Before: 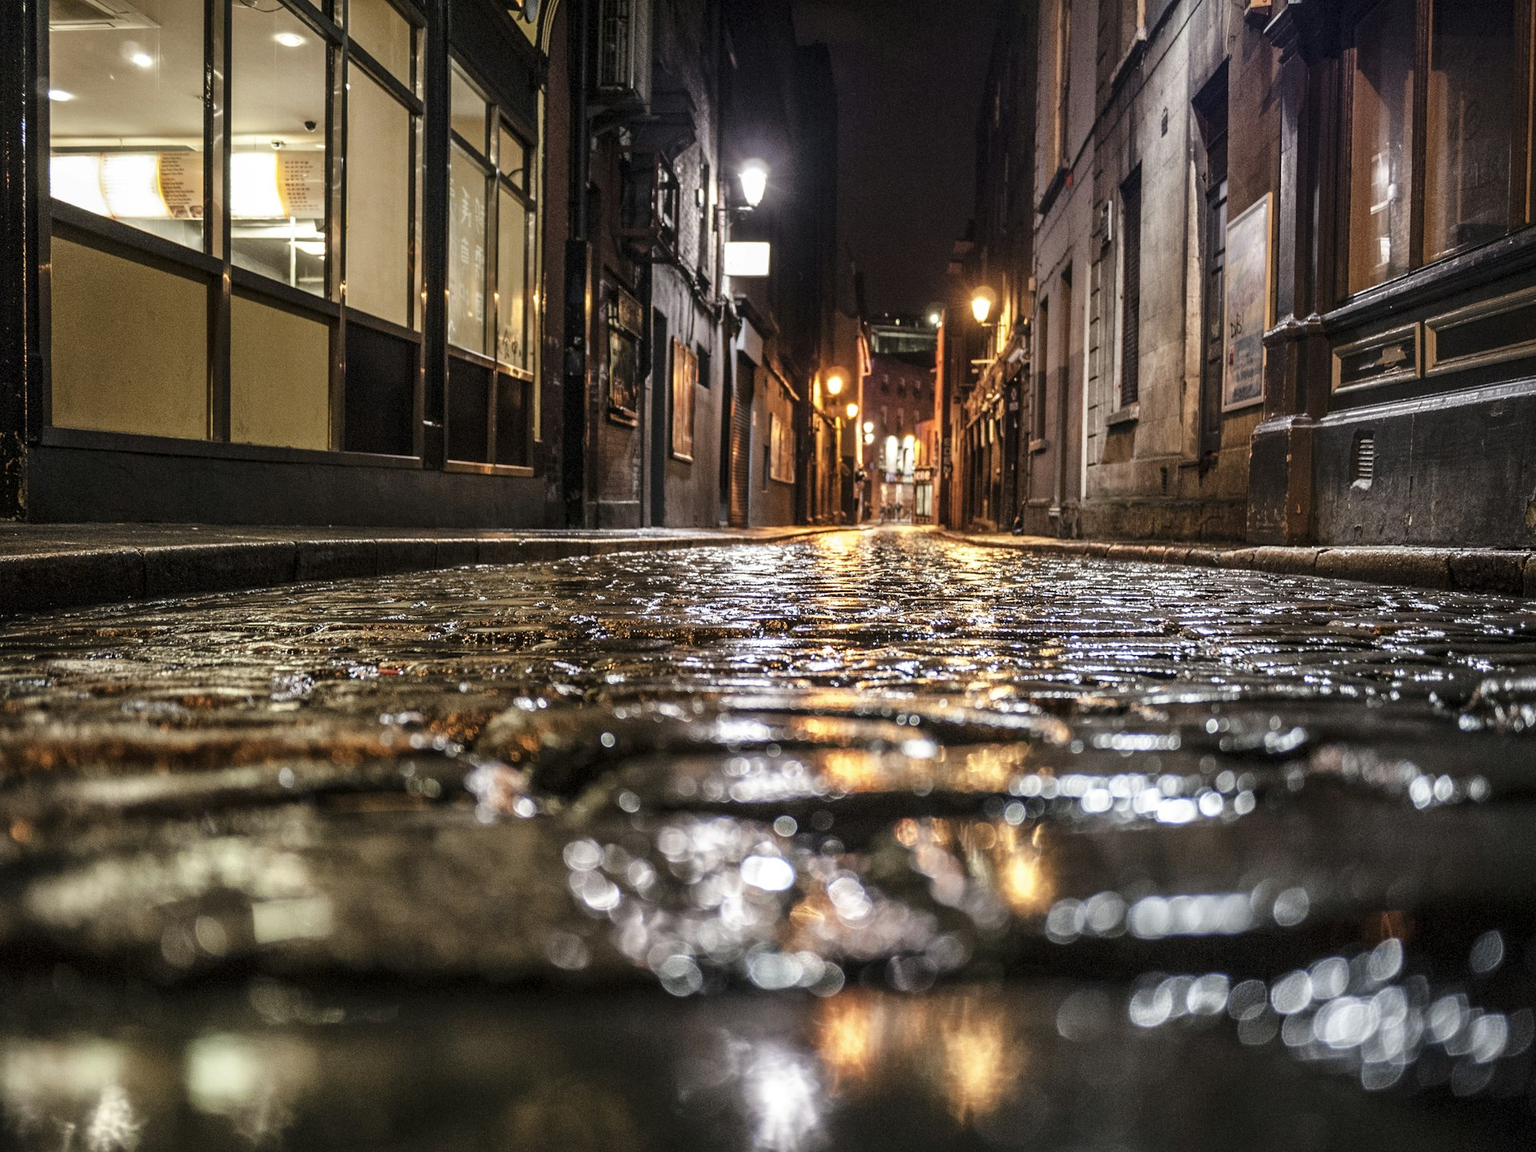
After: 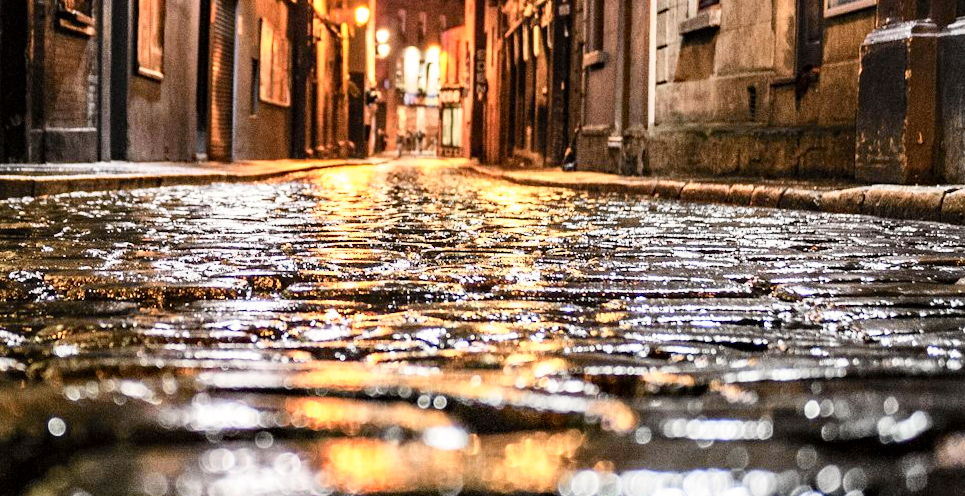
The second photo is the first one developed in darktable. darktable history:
tone curve: curves: ch0 [(0, 0) (0.055, 0.057) (0.258, 0.307) (0.434, 0.543) (0.517, 0.657) (0.745, 0.874) (1, 1)]; ch1 [(0, 0) (0.346, 0.307) (0.418, 0.383) (0.46, 0.439) (0.482, 0.493) (0.502, 0.503) (0.517, 0.514) (0.55, 0.561) (0.588, 0.603) (0.646, 0.688) (1, 1)]; ch2 [(0, 0) (0.346, 0.34) (0.431, 0.45) (0.485, 0.499) (0.5, 0.503) (0.527, 0.525) (0.545, 0.562) (0.679, 0.706) (1, 1)], color space Lab, independent channels, preserve colors none
haze removal: compatibility mode true, adaptive false
exposure: compensate highlight preservation false
crop: left 36.655%, top 34.649%, right 13.053%, bottom 30.865%
